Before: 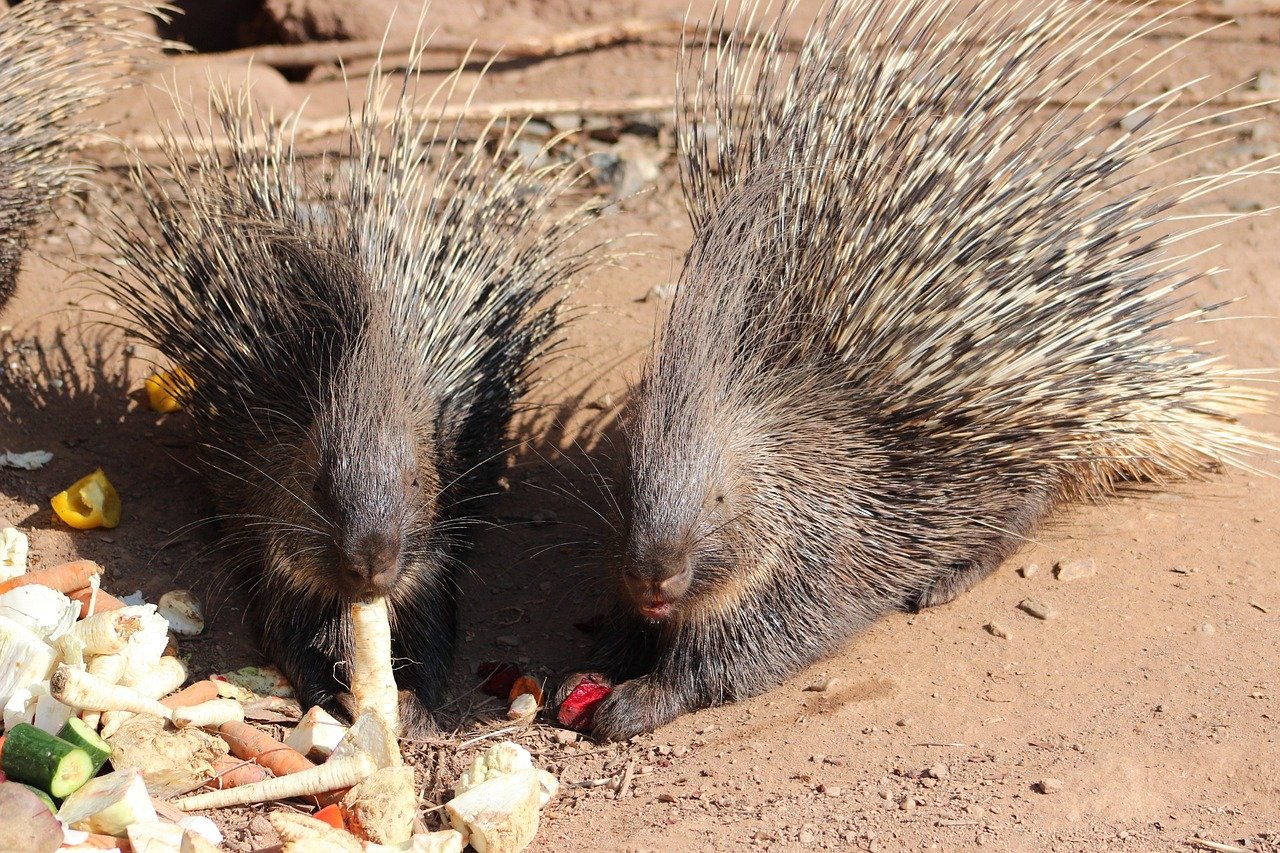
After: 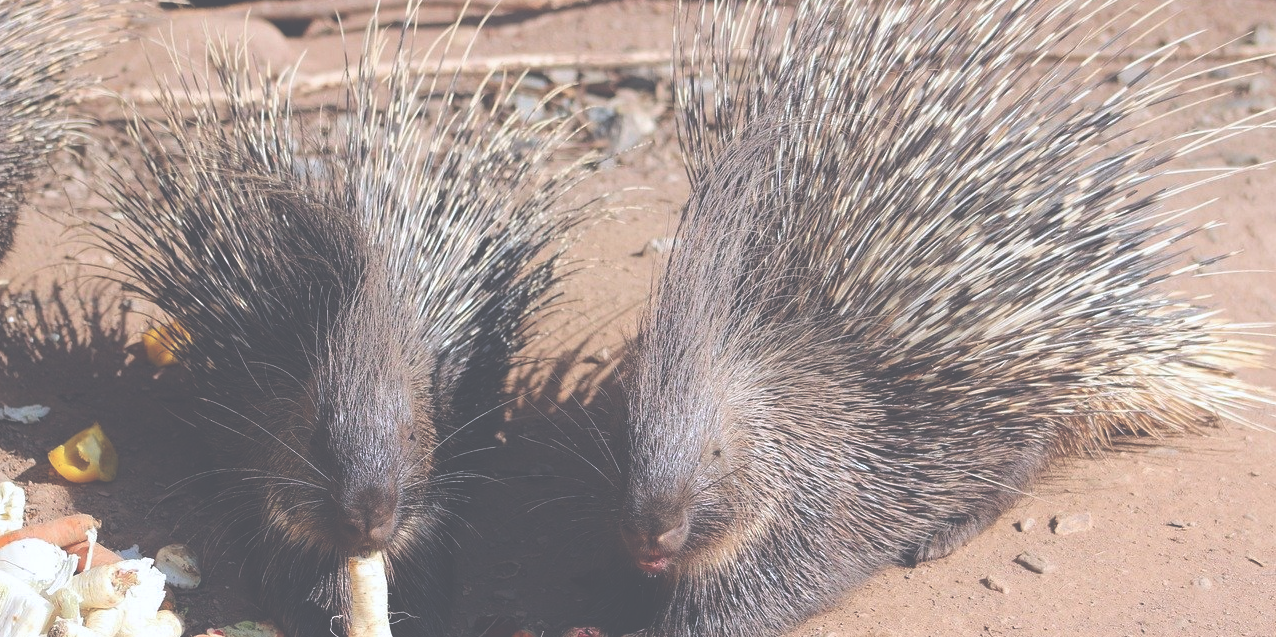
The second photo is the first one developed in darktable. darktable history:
exposure: black level correction -0.087, compensate highlight preservation false
color calibration: illuminant as shot in camera, x 0.358, y 0.373, temperature 4628.91 K
crop: left 0.262%, top 5.5%, bottom 19.809%
